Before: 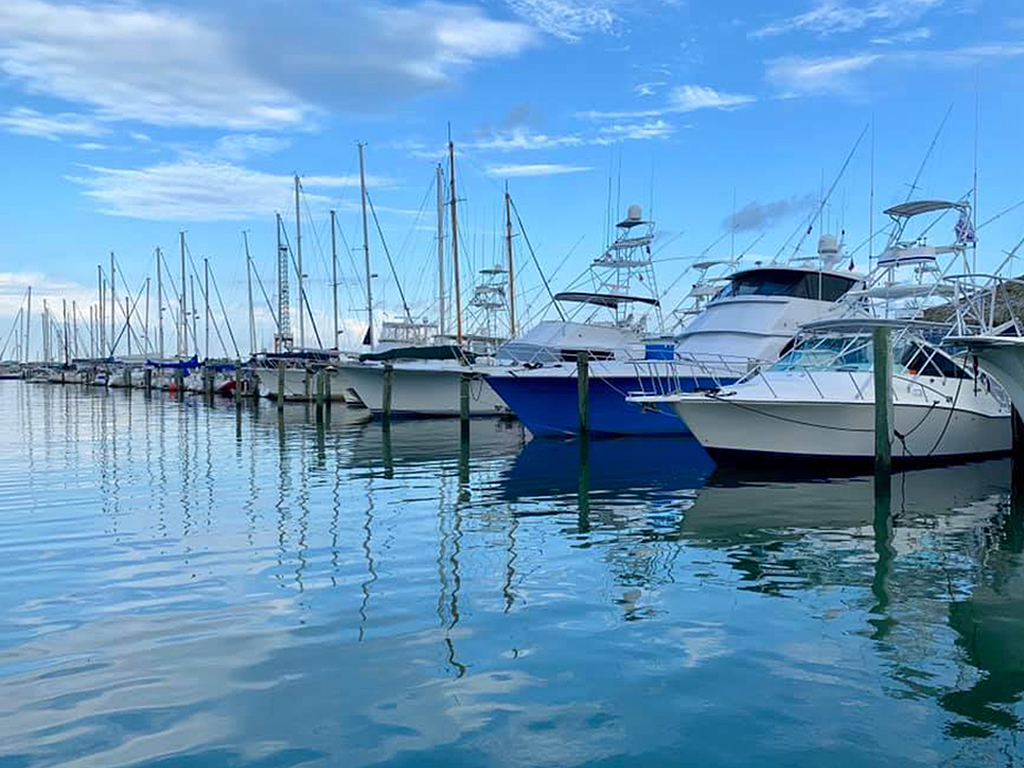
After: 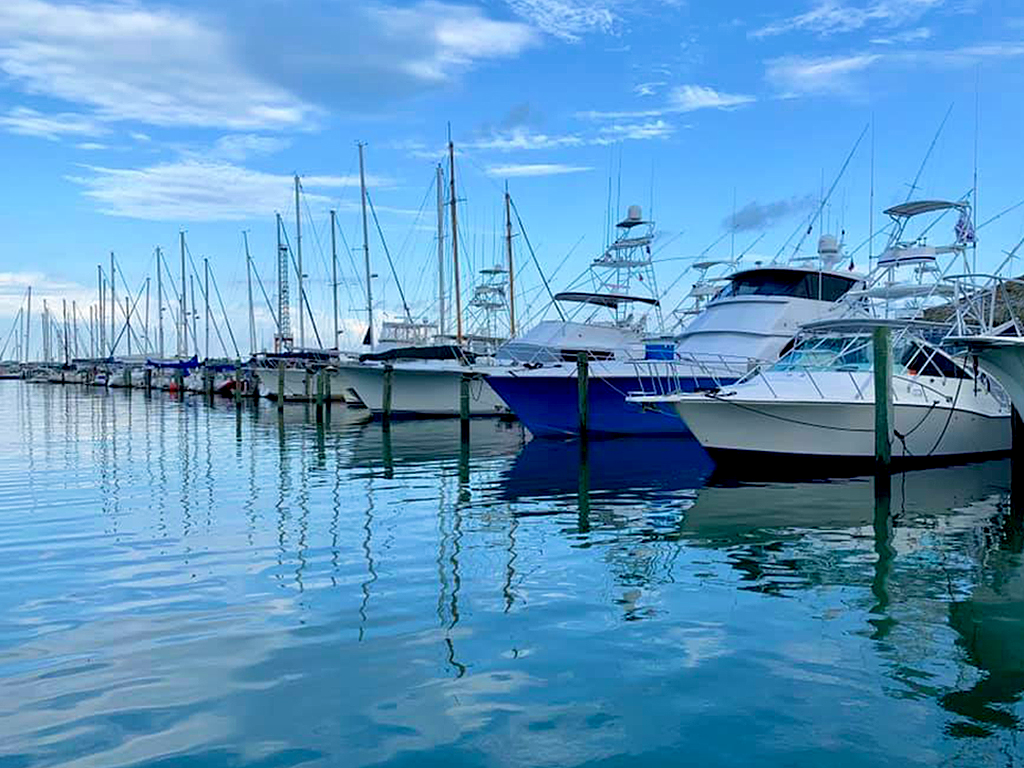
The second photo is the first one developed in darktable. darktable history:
velvia: on, module defaults
exposure: black level correction 0.01, exposure 0.016 EV, compensate exposure bias true, compensate highlight preservation false
